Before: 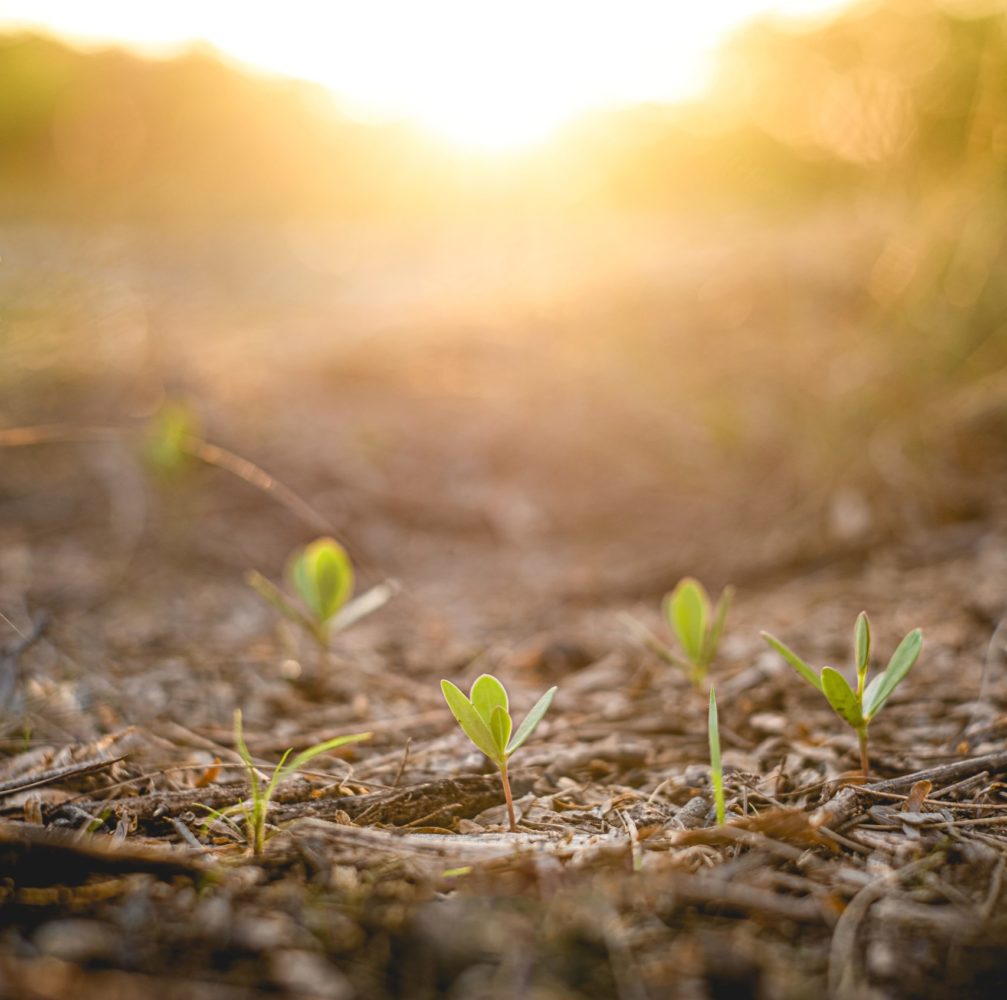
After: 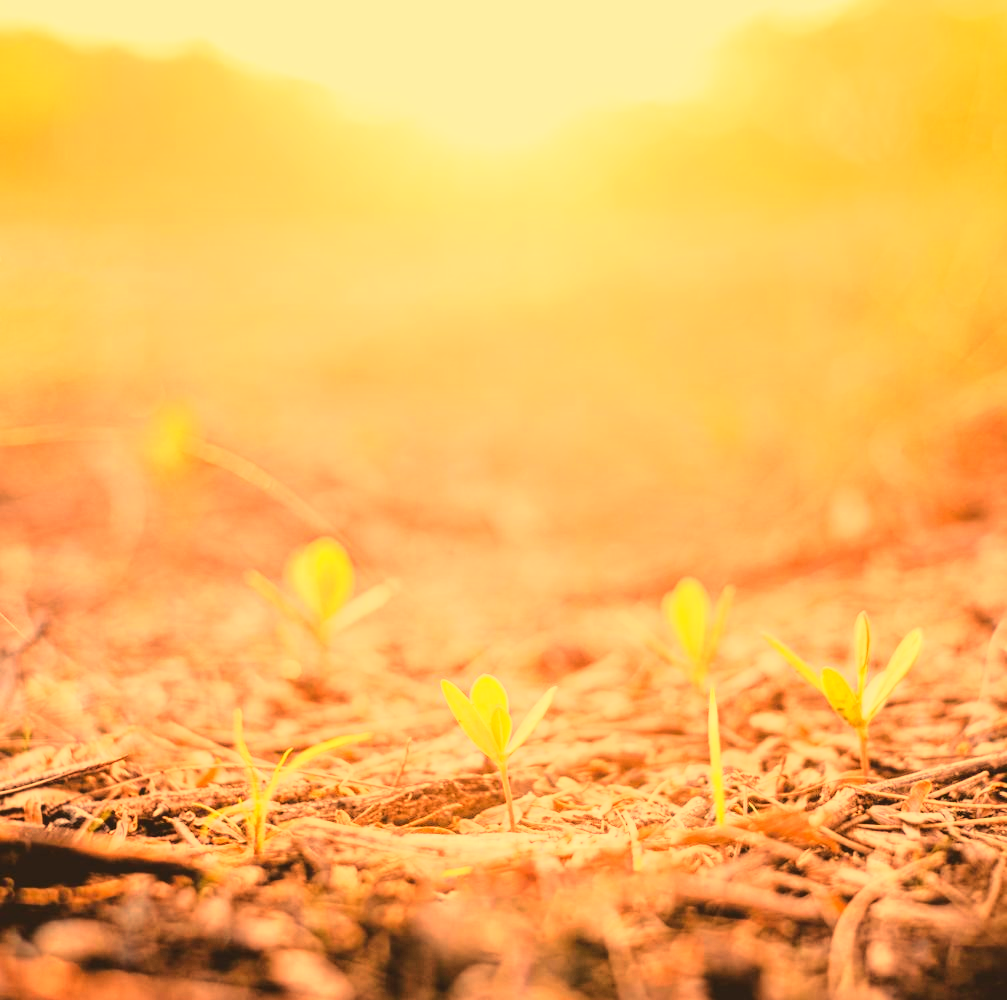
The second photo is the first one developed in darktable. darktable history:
white balance: red 1.467, blue 0.684
base curve: curves: ch0 [(0, 0) (0.032, 0.037) (0.105, 0.228) (0.435, 0.76) (0.856, 0.983) (1, 1)]
exposure: black level correction 0.001, exposure 0.675 EV, compensate highlight preservation false
